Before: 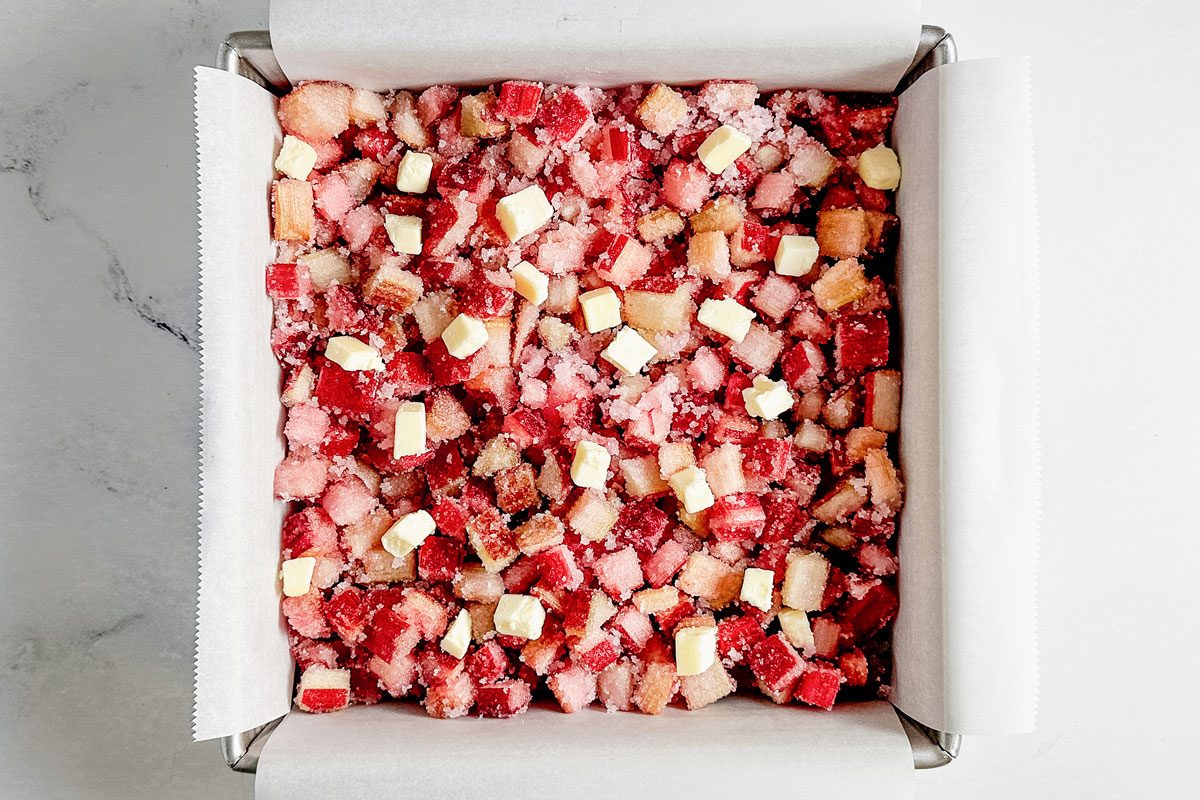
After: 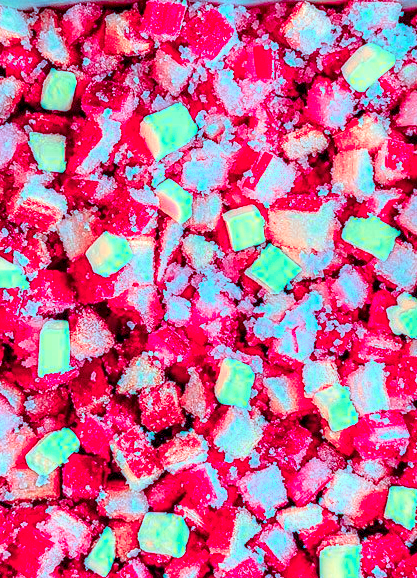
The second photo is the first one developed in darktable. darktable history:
color zones: curves: ch2 [(0, 0.488) (0.143, 0.417) (0.286, 0.212) (0.429, 0.179) (0.571, 0.154) (0.714, 0.415) (0.857, 0.495) (1, 0.488)]
crop and rotate: left 29.703%, top 10.357%, right 35.465%, bottom 17.329%
color balance rgb: power › chroma 0.705%, power › hue 60°, global offset › chroma 0.287%, global offset › hue 319.74°, perceptual saturation grading › global saturation 19.925%, contrast -29.487%
color calibration: output R [1.422, -0.35, -0.252, 0], output G [-0.238, 1.259, -0.084, 0], output B [-0.081, -0.196, 1.58, 0], output brightness [0.49, 0.671, -0.57, 0], gray › normalize channels true, illuminant as shot in camera, x 0.378, y 0.381, temperature 4093.22 K, gamut compression 0.007
exposure: compensate highlight preservation false
local contrast: highlights 16%, detail 188%
